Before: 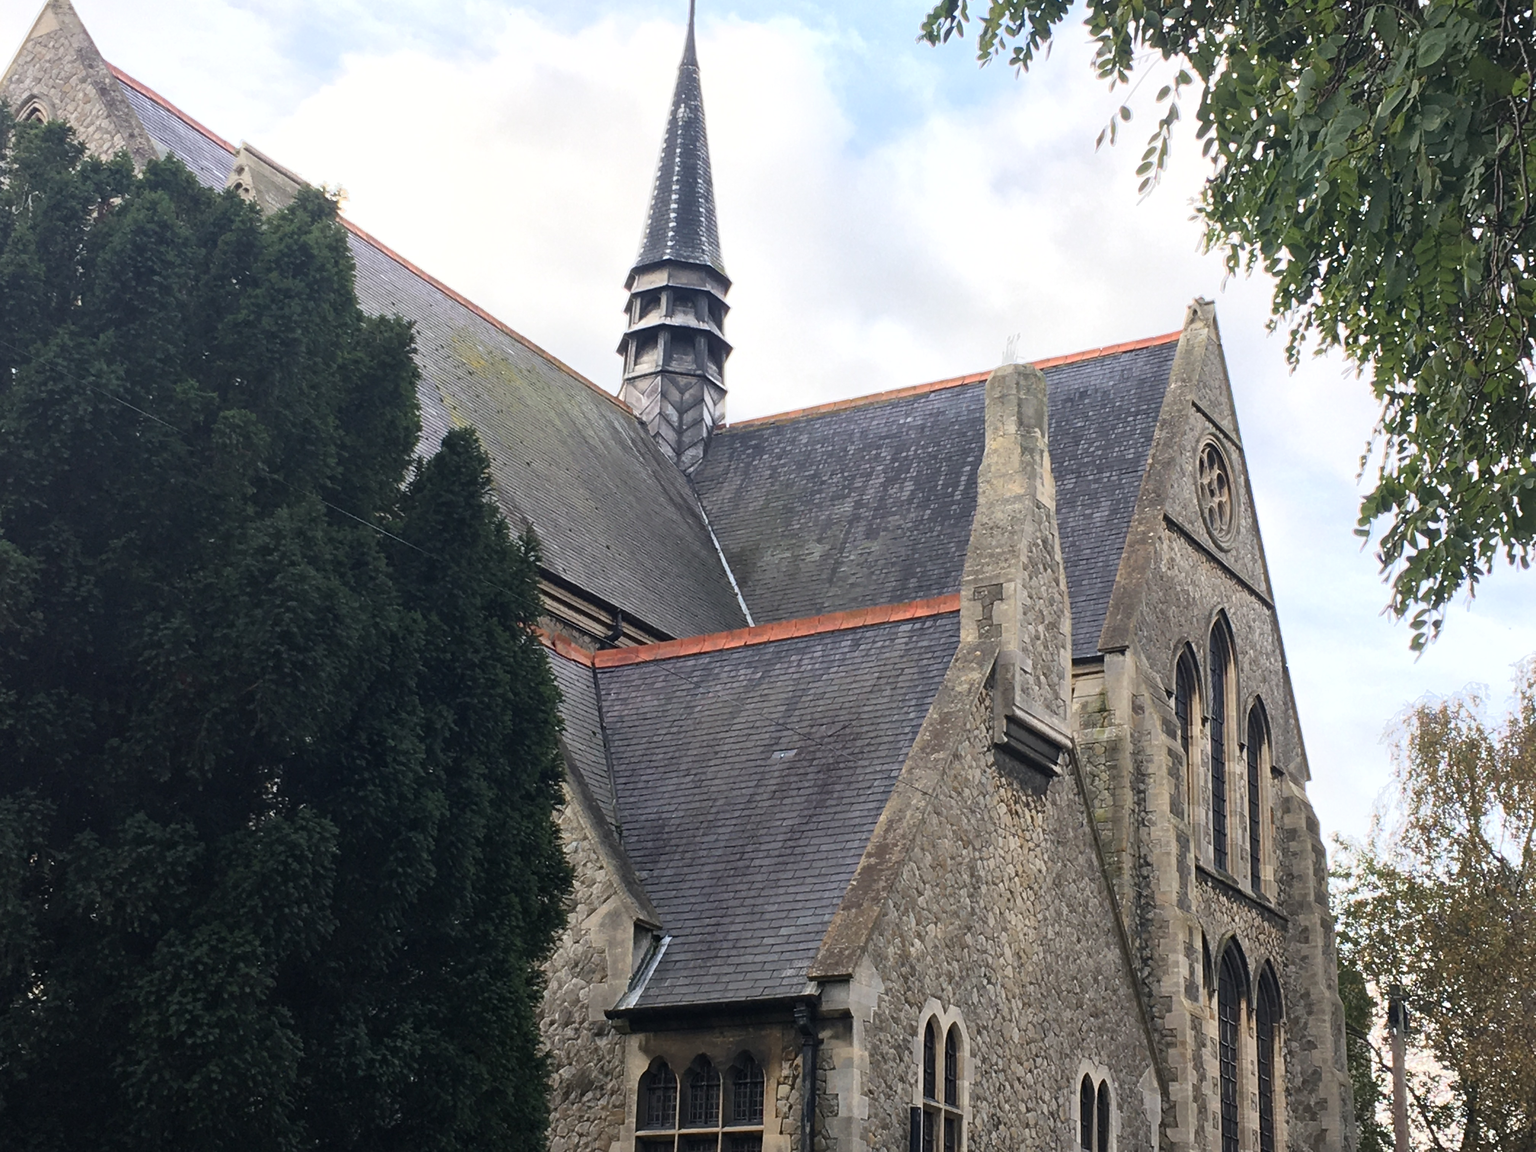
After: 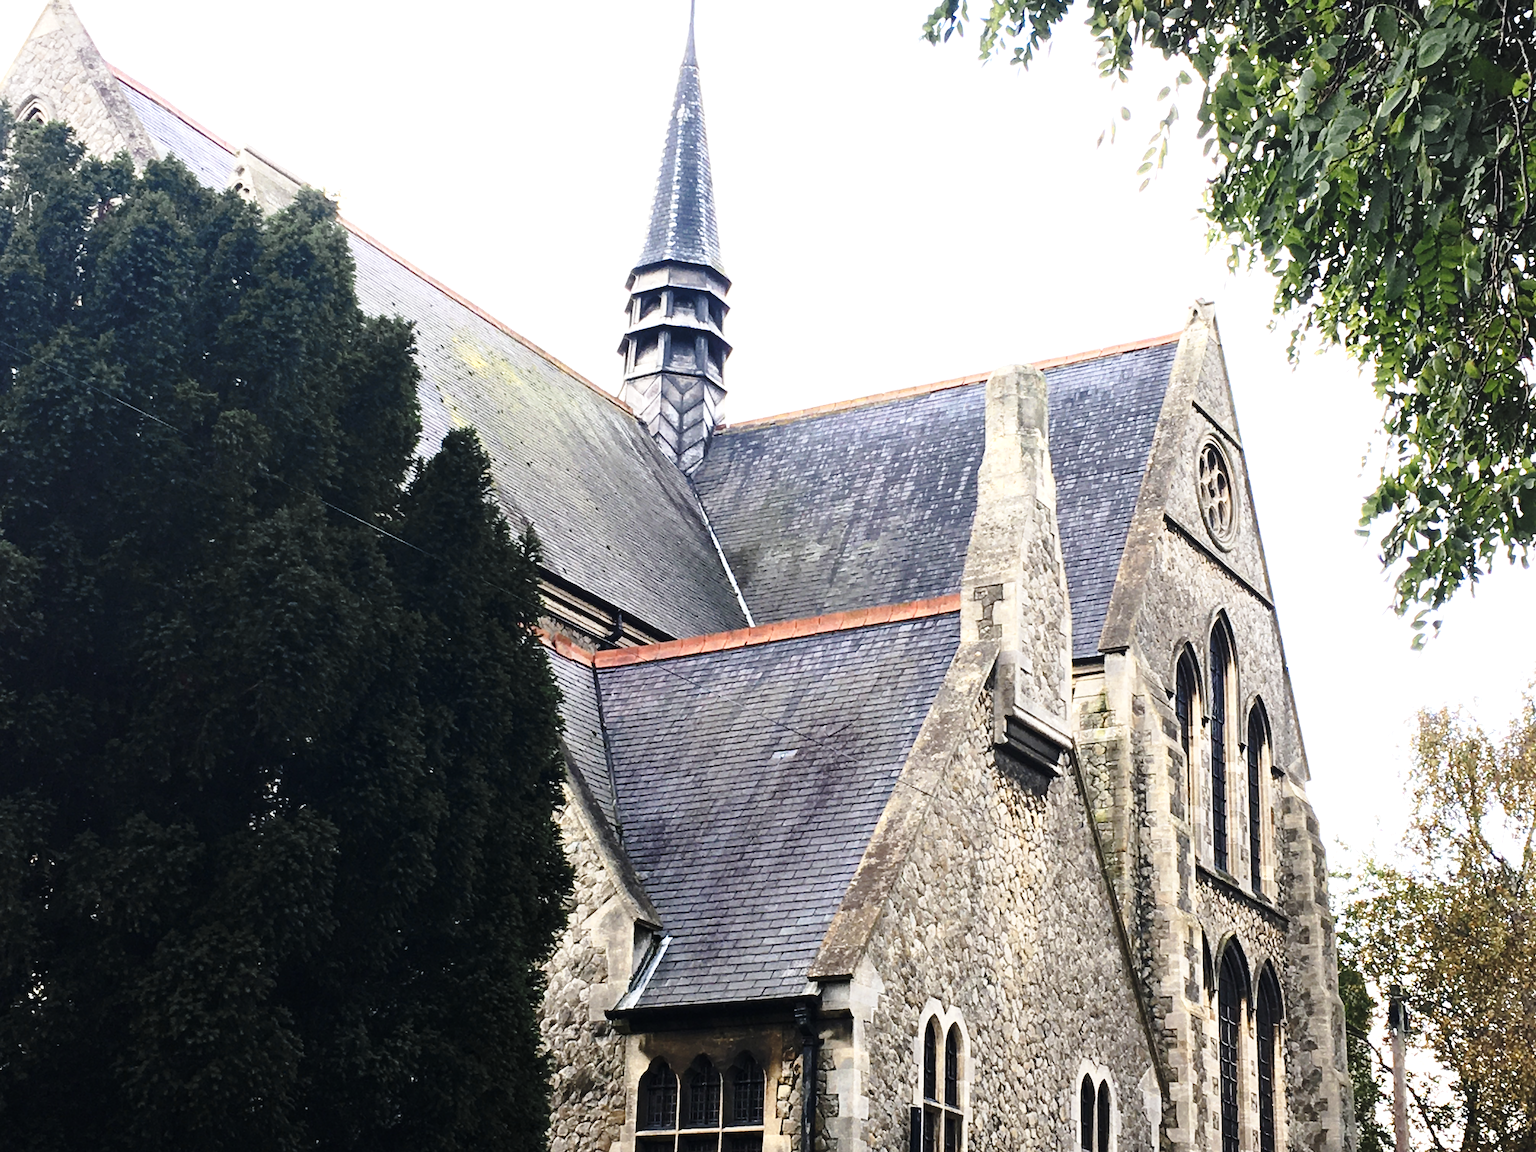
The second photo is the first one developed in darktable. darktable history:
color zones: curves: ch0 [(0, 0.485) (0.178, 0.476) (0.261, 0.623) (0.411, 0.403) (0.708, 0.603) (0.934, 0.412)]; ch1 [(0.003, 0.485) (0.149, 0.496) (0.229, 0.584) (0.326, 0.551) (0.484, 0.262) (0.757, 0.643)]
base curve: curves: ch0 [(0, 0) (0.028, 0.03) (0.121, 0.232) (0.46, 0.748) (0.859, 0.968) (1, 1)], preserve colors none
tone equalizer: -8 EV -0.75 EV, -7 EV -0.7 EV, -6 EV -0.6 EV, -5 EV -0.4 EV, -3 EV 0.4 EV, -2 EV 0.6 EV, -1 EV 0.7 EV, +0 EV 0.75 EV, edges refinement/feathering 500, mask exposure compensation -1.57 EV, preserve details no
